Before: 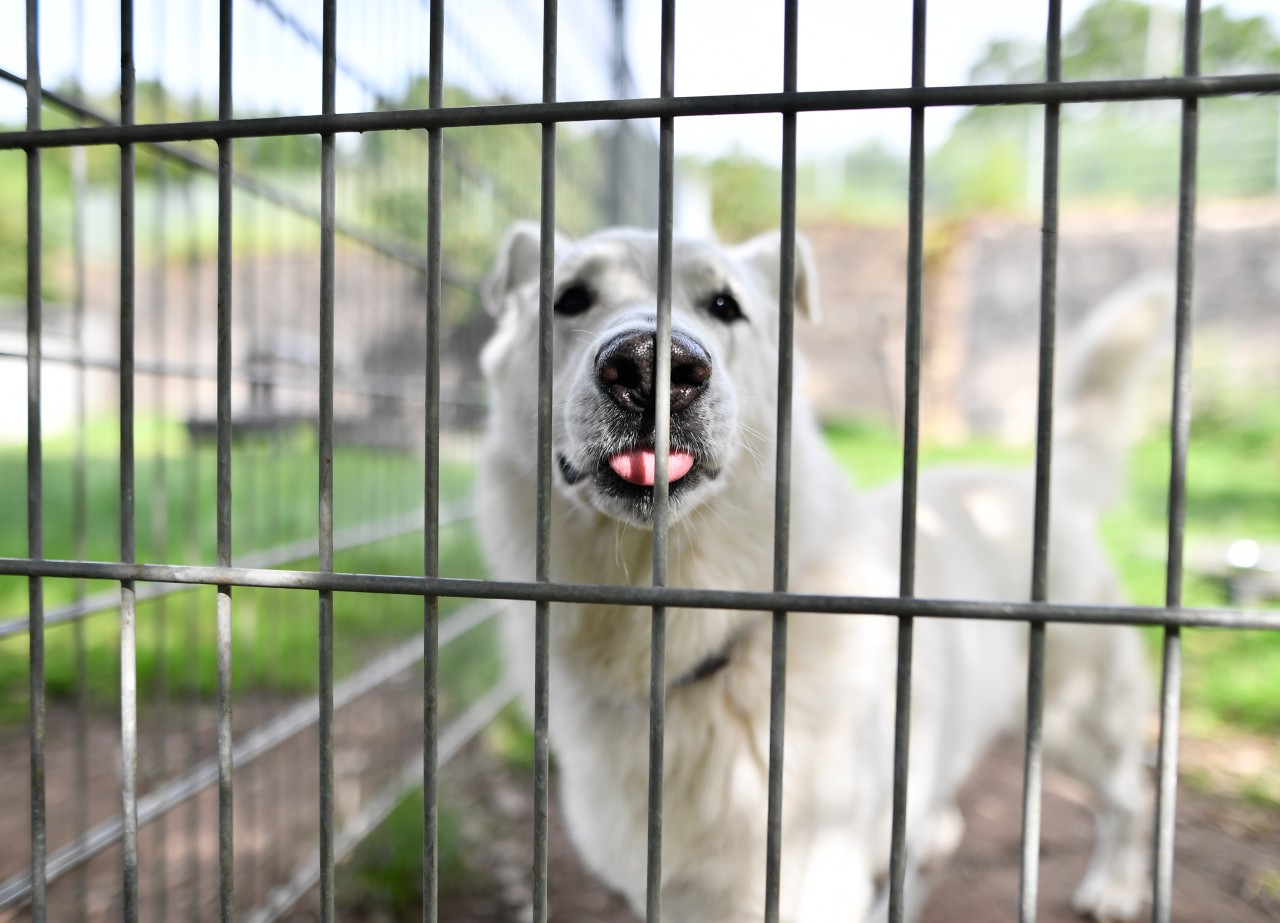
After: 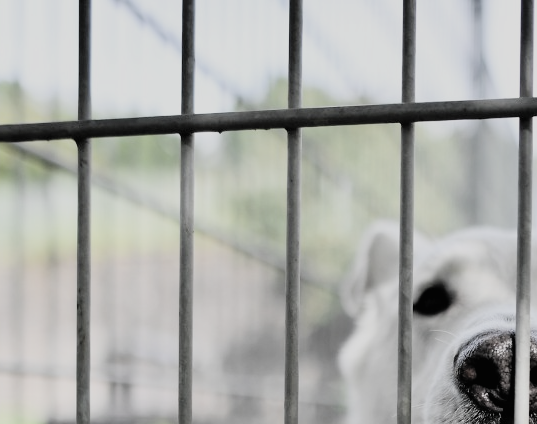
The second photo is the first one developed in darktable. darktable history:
filmic rgb: black relative exposure -7.15 EV, white relative exposure 5.39 EV, hardness 3.02
contrast brightness saturation: brightness 0.188, saturation -0.517
crop and rotate: left 11.041%, top 0.097%, right 46.954%, bottom 53.931%
